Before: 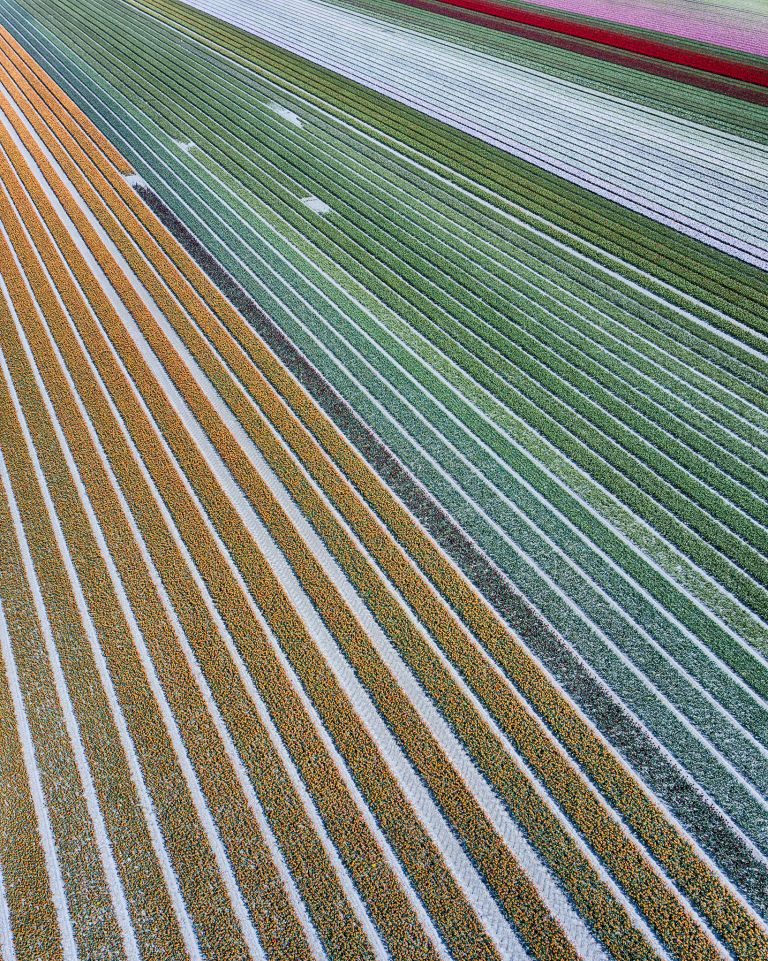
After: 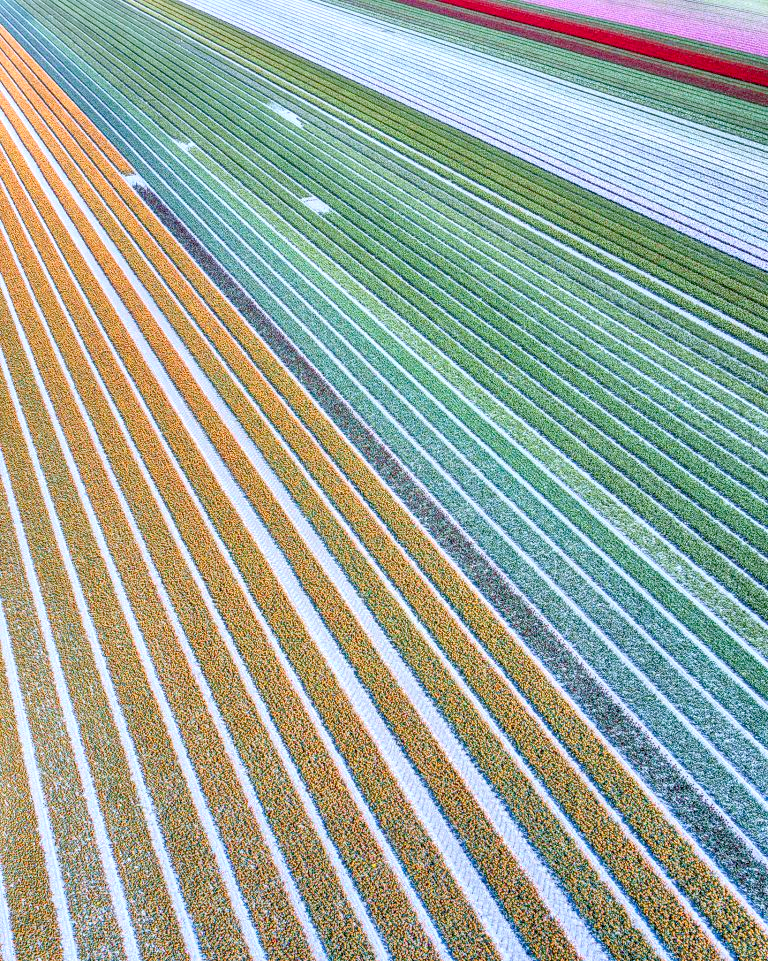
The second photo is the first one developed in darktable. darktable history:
local contrast: on, module defaults
exposure: black level correction 0, exposure 1.197 EV, compensate exposure bias true, compensate highlight preservation false
color calibration: illuminant as shot in camera, x 0.358, y 0.373, temperature 4628.91 K
color balance rgb: global offset › luminance -0.486%, perceptual saturation grading › global saturation 0.498%, global vibrance 23.9%, contrast -25.637%
